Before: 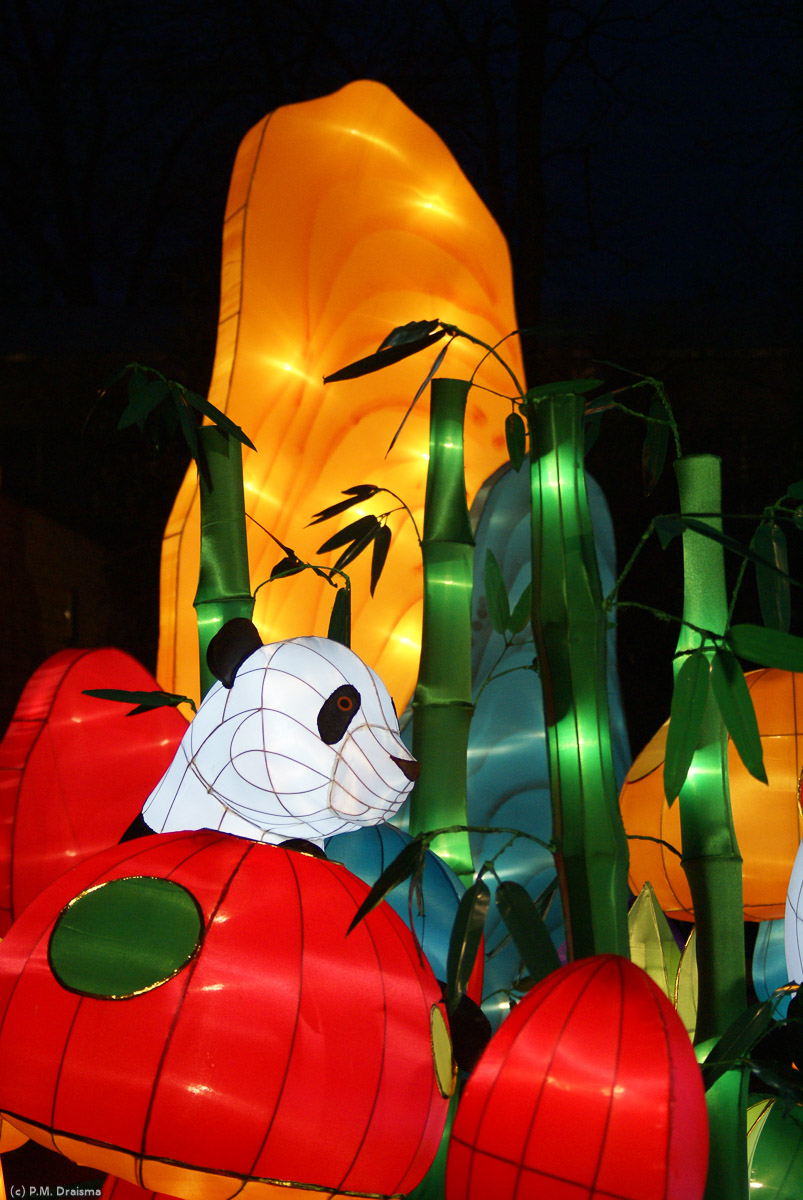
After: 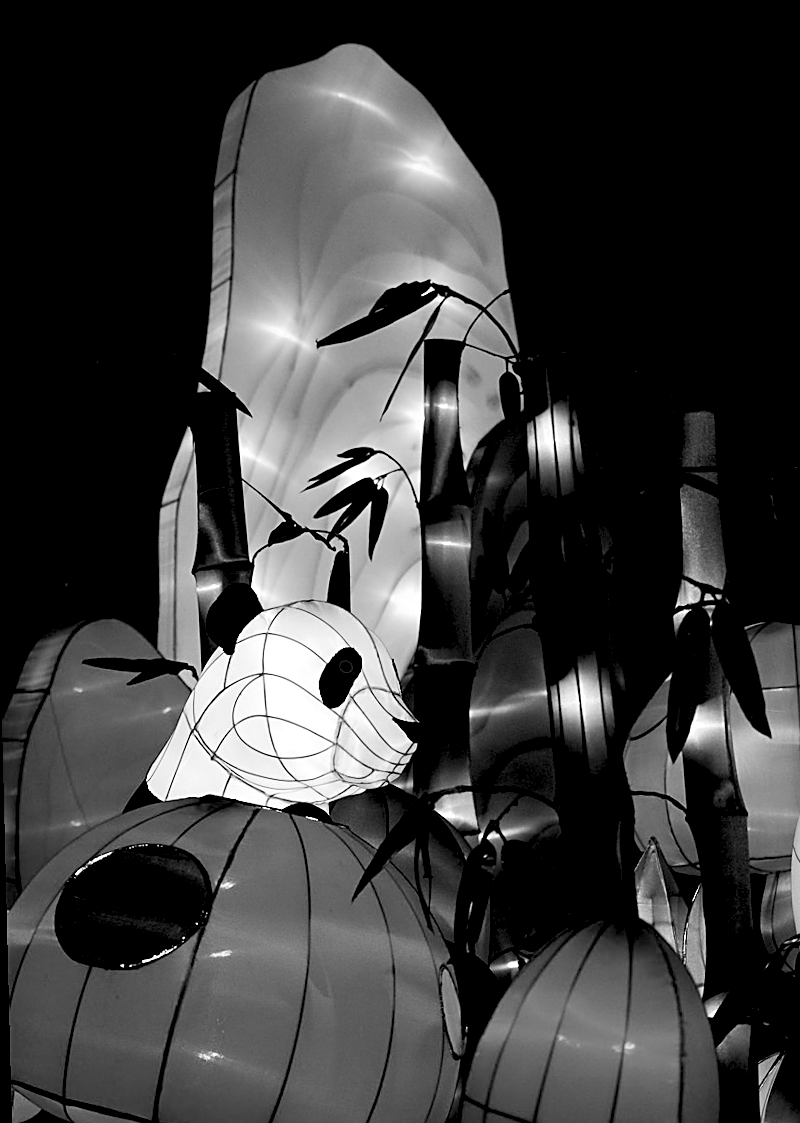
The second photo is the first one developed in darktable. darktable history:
tone equalizer: -8 EV -0.75 EV, -7 EV -0.7 EV, -6 EV -0.6 EV, -5 EV -0.4 EV, -3 EV 0.4 EV, -2 EV 0.6 EV, -1 EV 0.7 EV, +0 EV 0.75 EV, edges refinement/feathering 500, mask exposure compensation -1.57 EV, preserve details no
sharpen: on, module defaults
tone curve: curves: ch0 [(0, 0) (0.003, 0.002) (0.011, 0.009) (0.025, 0.022) (0.044, 0.041) (0.069, 0.059) (0.1, 0.082) (0.136, 0.106) (0.177, 0.138) (0.224, 0.179) (0.277, 0.226) (0.335, 0.28) (0.399, 0.342) (0.468, 0.413) (0.543, 0.493) (0.623, 0.591) (0.709, 0.699) (0.801, 0.804) (0.898, 0.899) (1, 1)], preserve colors none
rgb levels: levels [[0.029, 0.461, 0.922], [0, 0.5, 1], [0, 0.5, 1]]
rotate and perspective: rotation -1.42°, crop left 0.016, crop right 0.984, crop top 0.035, crop bottom 0.965
exposure: exposure -0.582 EV, compensate highlight preservation false
crop: left 0.434%, top 0.485%, right 0.244%, bottom 0.386%
monochrome: on, module defaults
